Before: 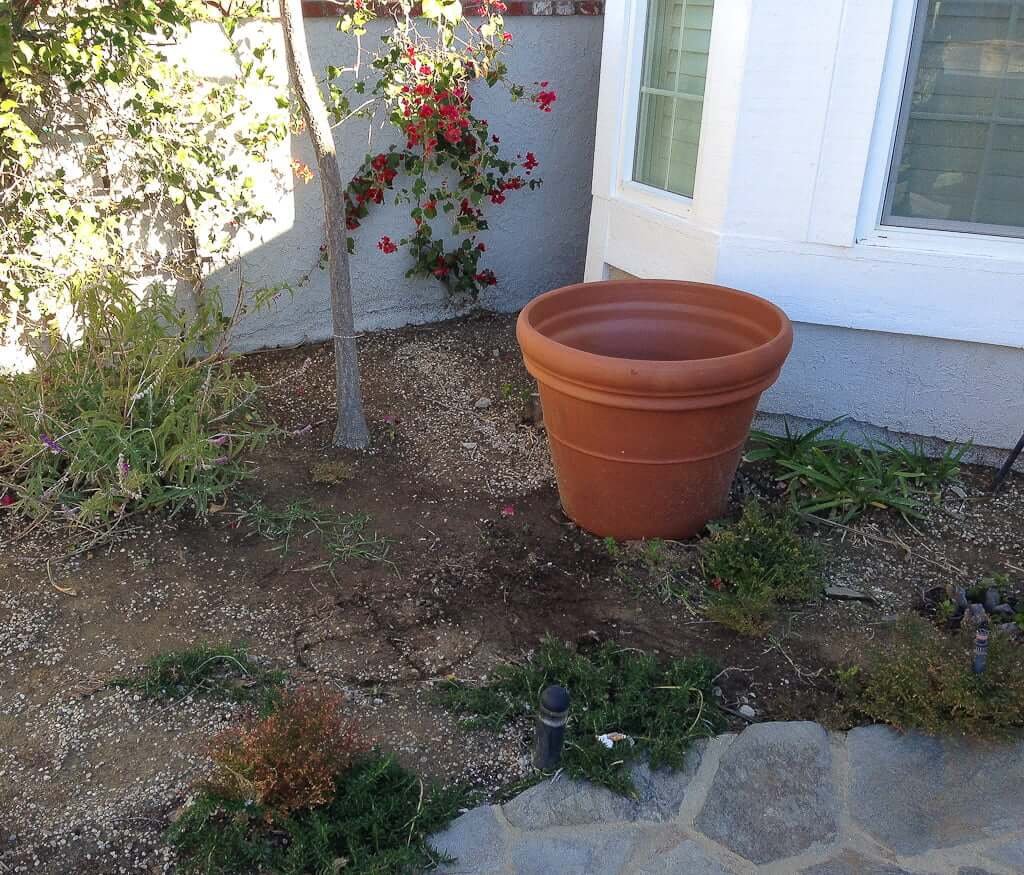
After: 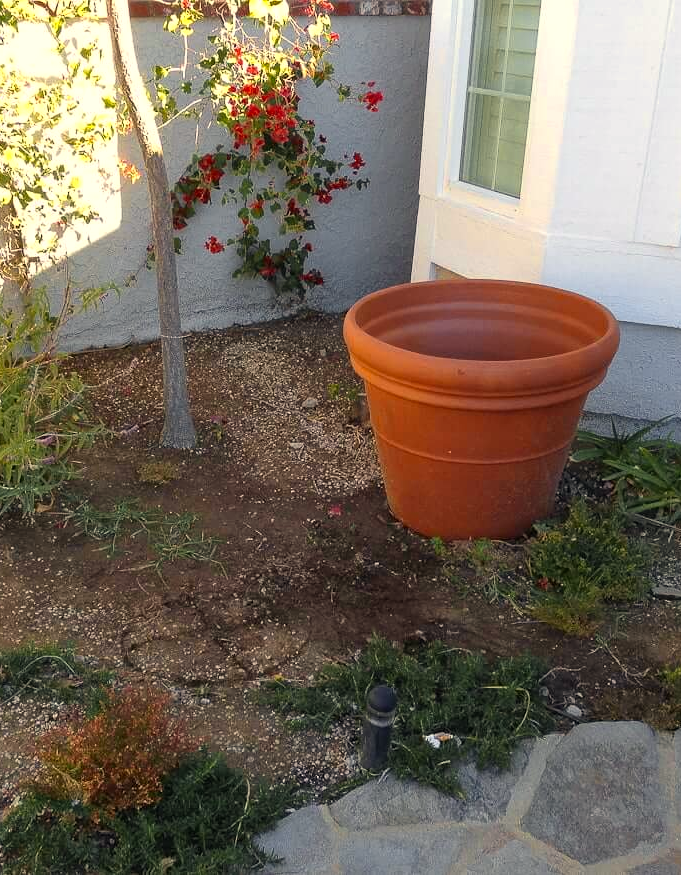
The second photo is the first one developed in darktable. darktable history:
color zones: curves: ch0 [(0, 0.511) (0.143, 0.531) (0.286, 0.56) (0.429, 0.5) (0.571, 0.5) (0.714, 0.5) (0.857, 0.5) (1, 0.5)]; ch1 [(0, 0.525) (0.143, 0.705) (0.286, 0.715) (0.429, 0.35) (0.571, 0.35) (0.714, 0.35) (0.857, 0.4) (1, 0.4)]; ch2 [(0, 0.572) (0.143, 0.512) (0.286, 0.473) (0.429, 0.45) (0.571, 0.5) (0.714, 0.5) (0.857, 0.518) (1, 0.518)]
white balance: red 1.045, blue 0.932
crop: left 16.899%, right 16.556%
